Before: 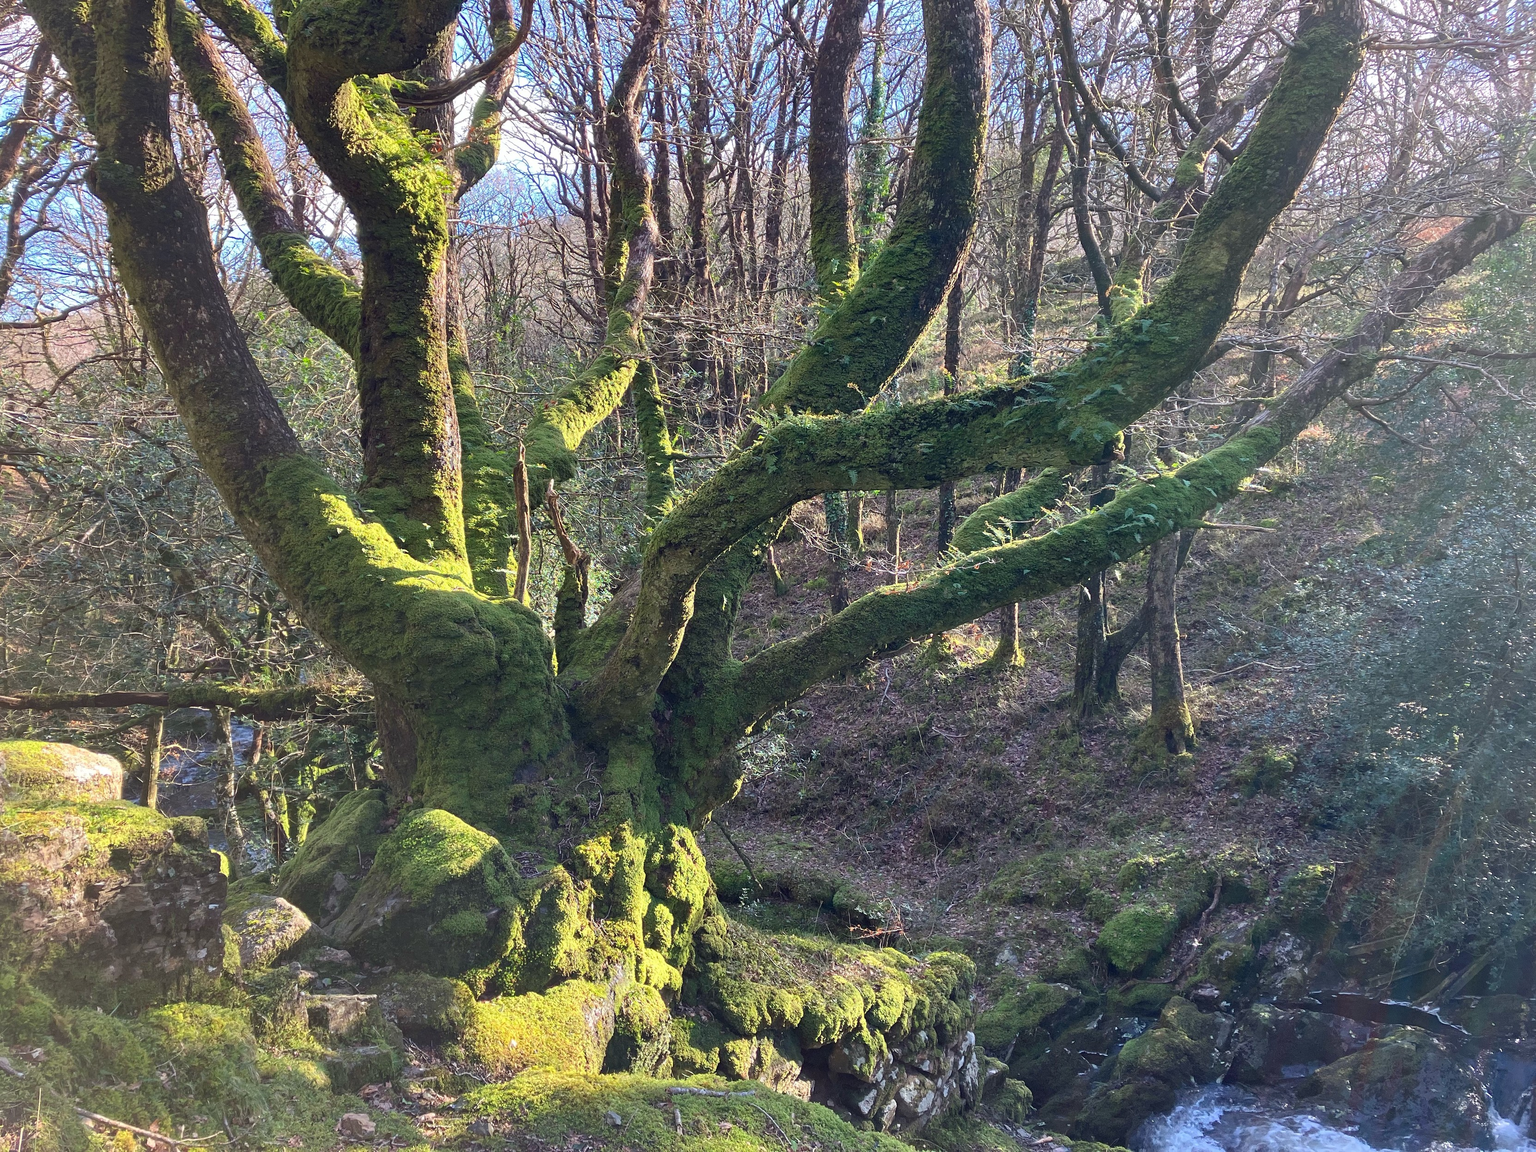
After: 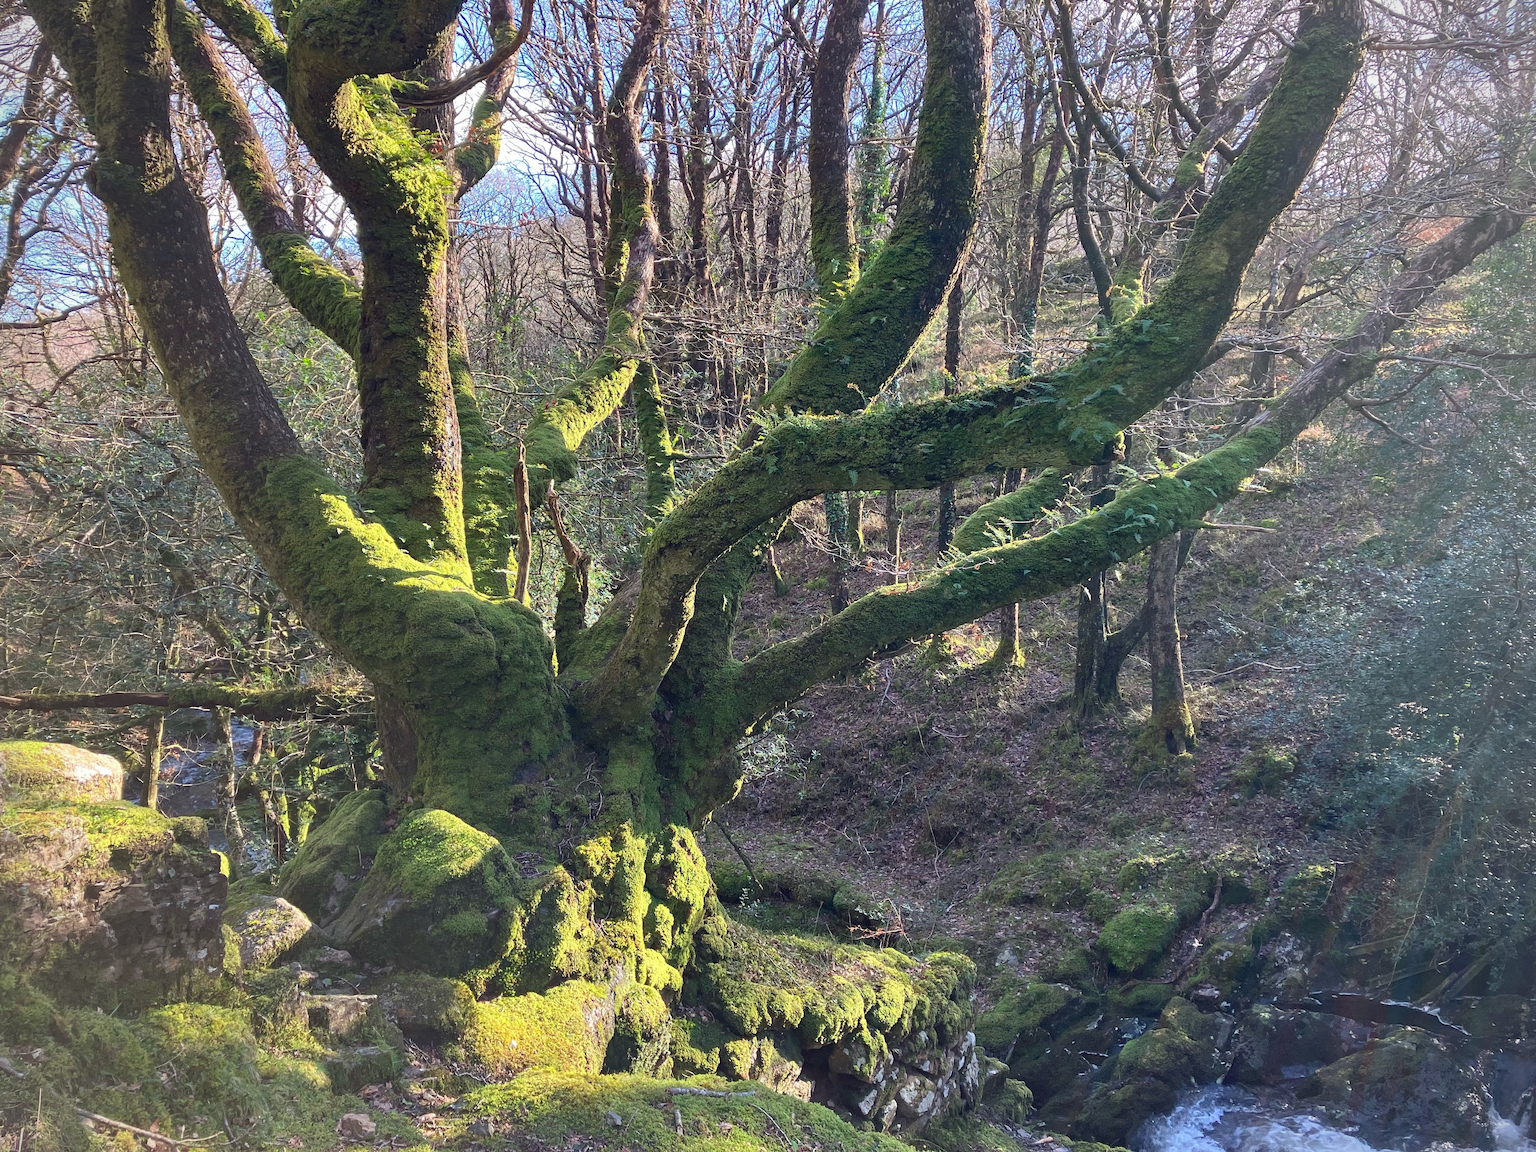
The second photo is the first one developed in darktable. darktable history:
vignetting: fall-off start 92.01%
